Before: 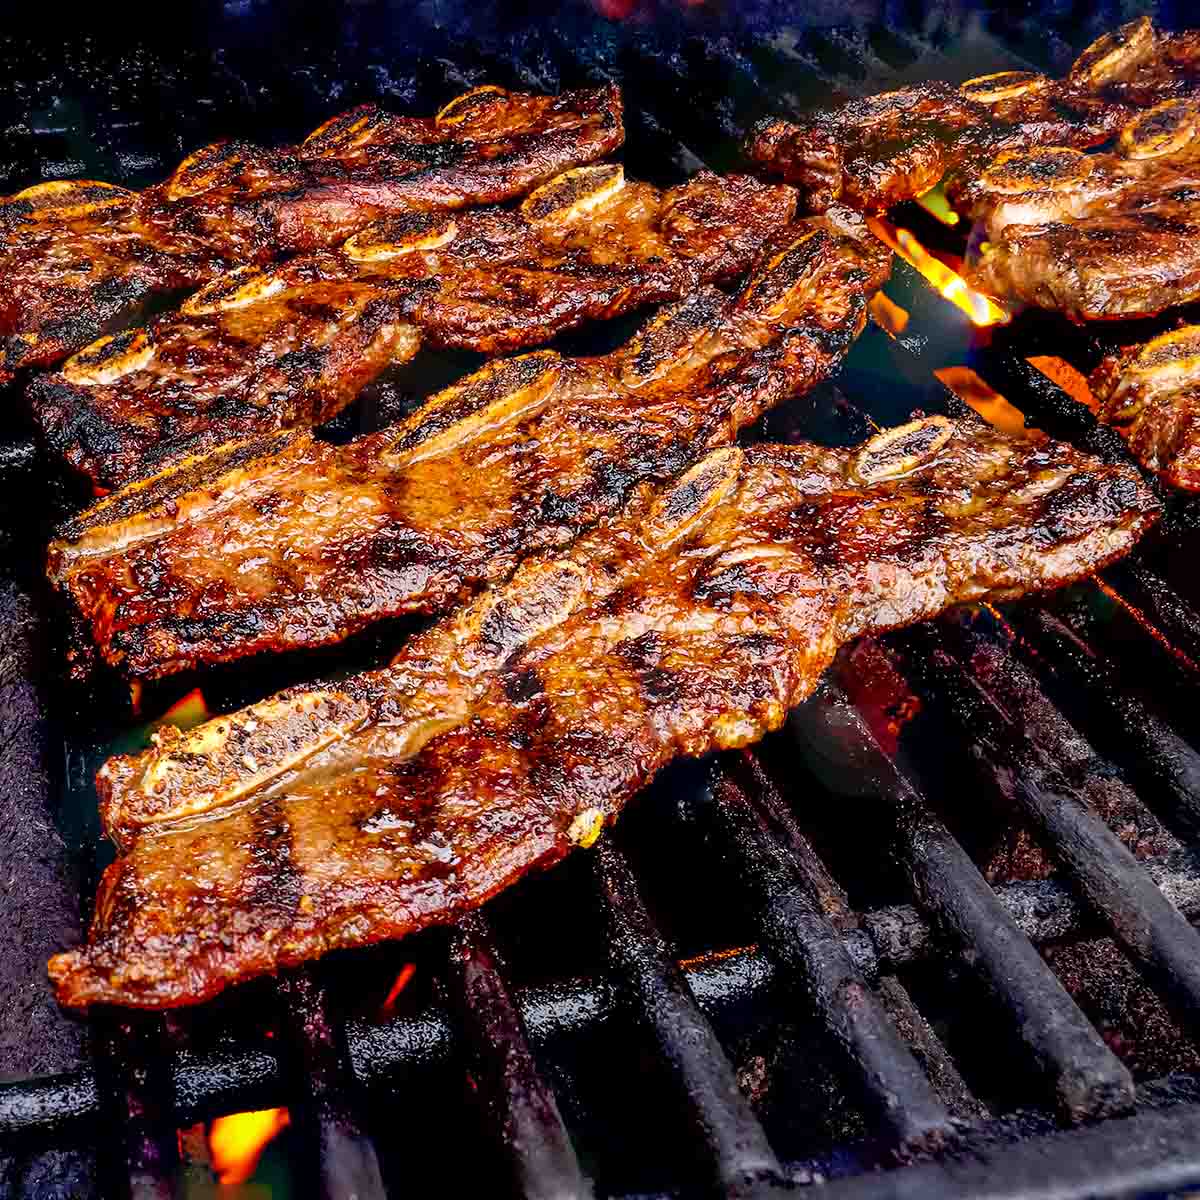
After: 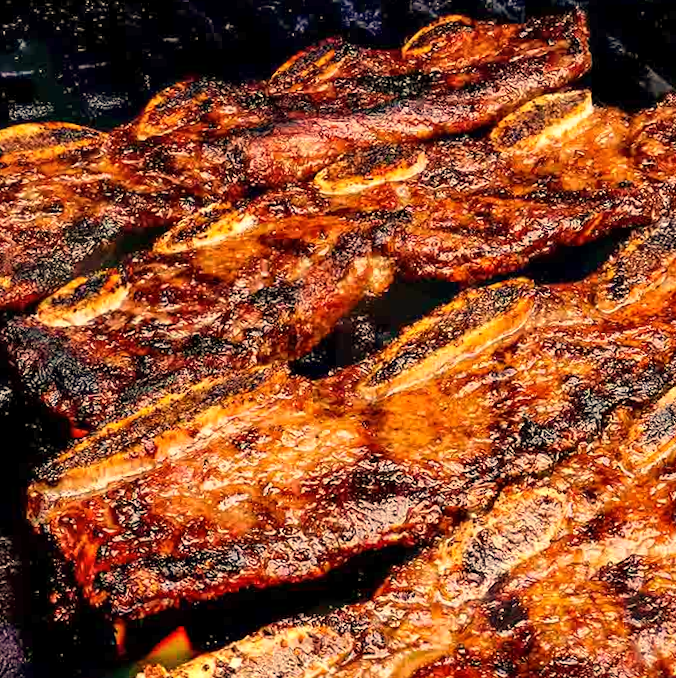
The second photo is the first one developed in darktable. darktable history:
crop and rotate: left 3.047%, top 7.509%, right 42.236%, bottom 37.598%
shadows and highlights: shadows 25, highlights -48, soften with gaussian
white balance: red 1.123, blue 0.83
rotate and perspective: rotation -1.75°, automatic cropping off
